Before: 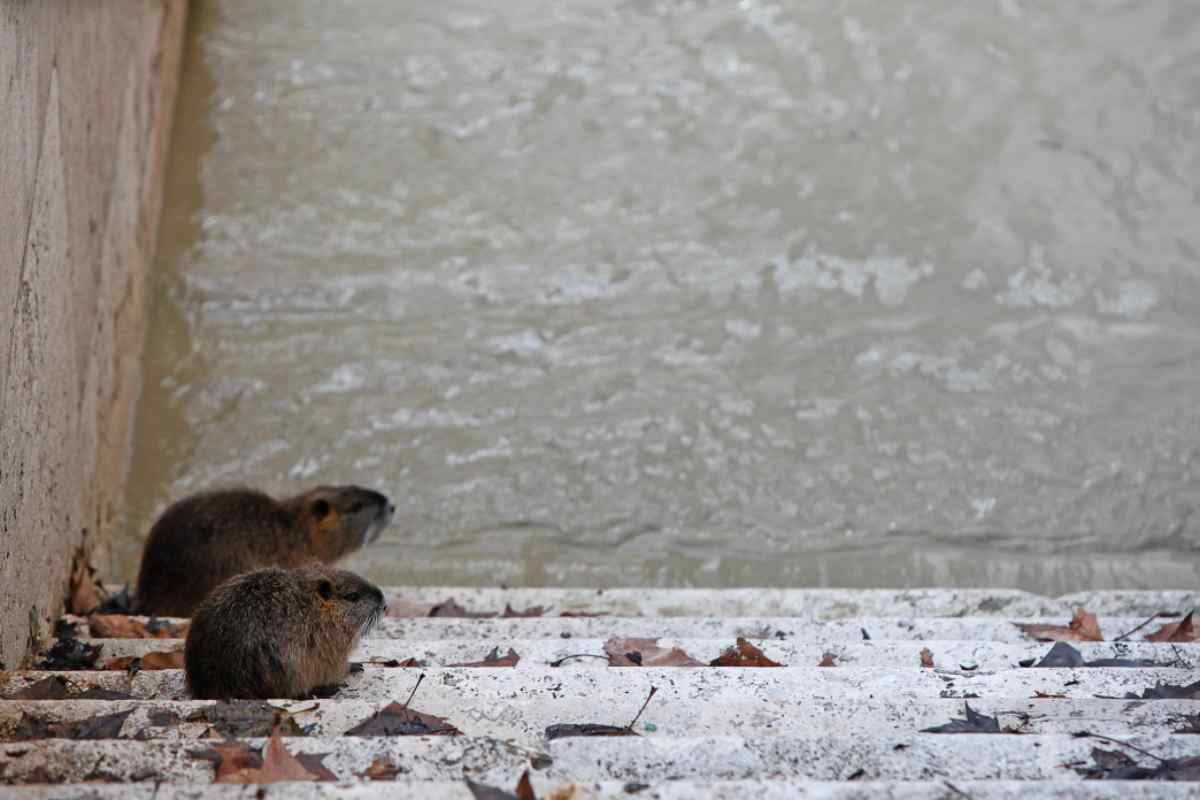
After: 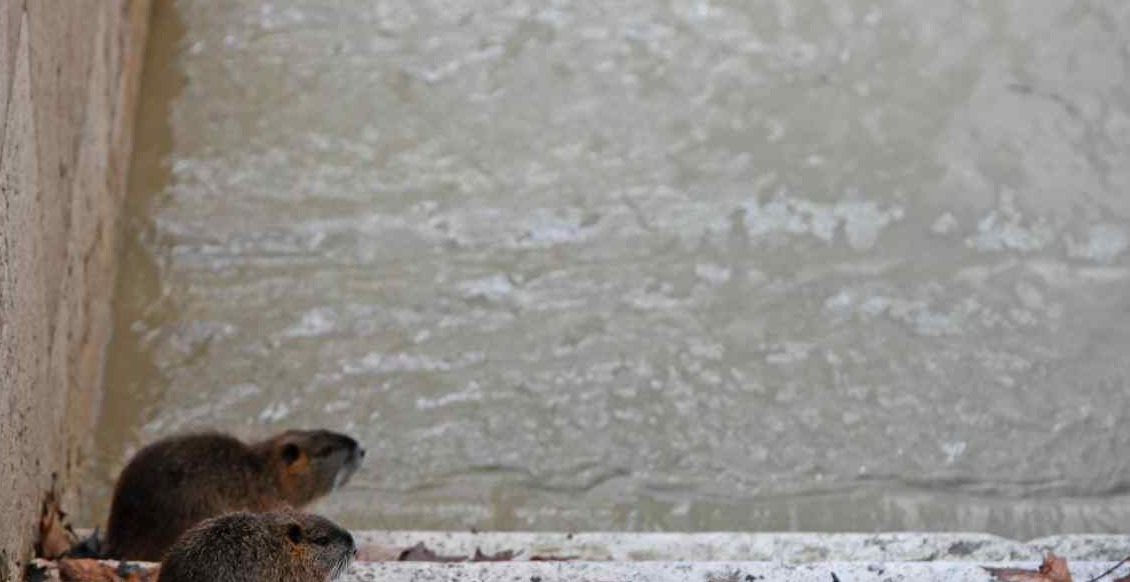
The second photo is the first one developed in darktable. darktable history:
crop: left 2.575%, top 7.096%, right 3.192%, bottom 20.124%
